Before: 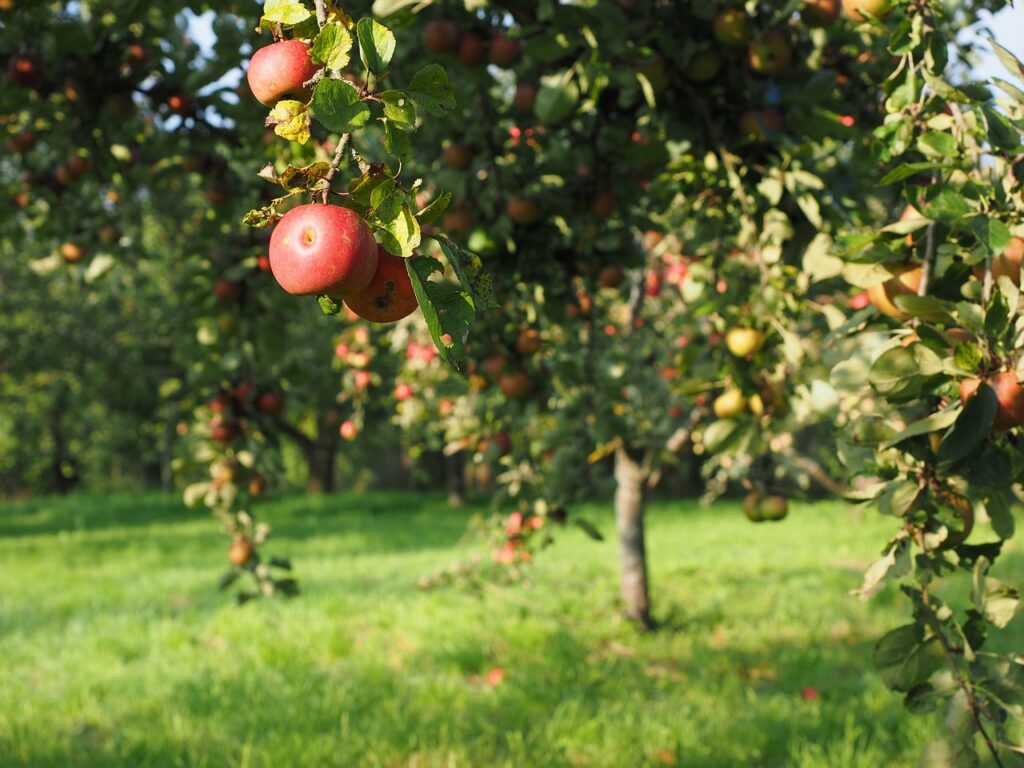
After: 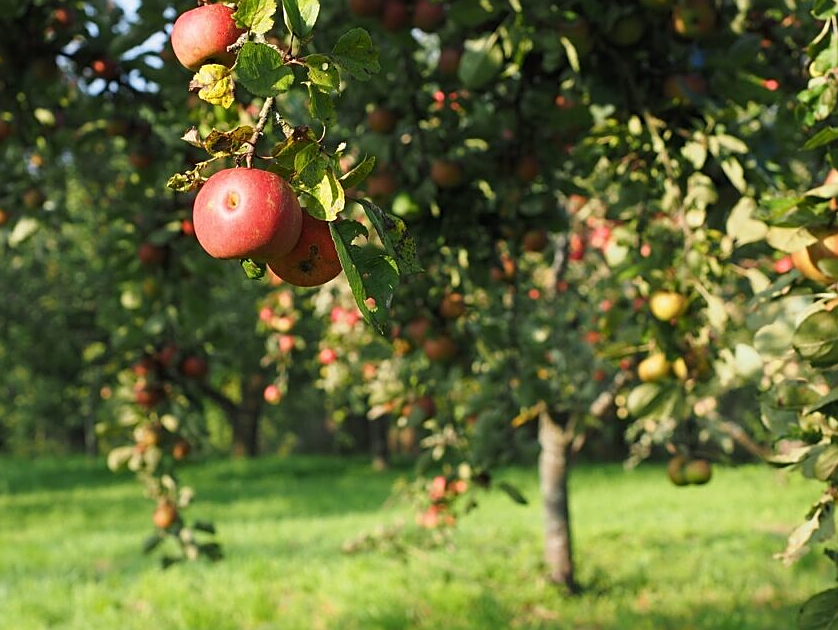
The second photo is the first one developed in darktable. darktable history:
crop and rotate: left 7.494%, top 4.695%, right 10.615%, bottom 13.251%
sharpen: on, module defaults
